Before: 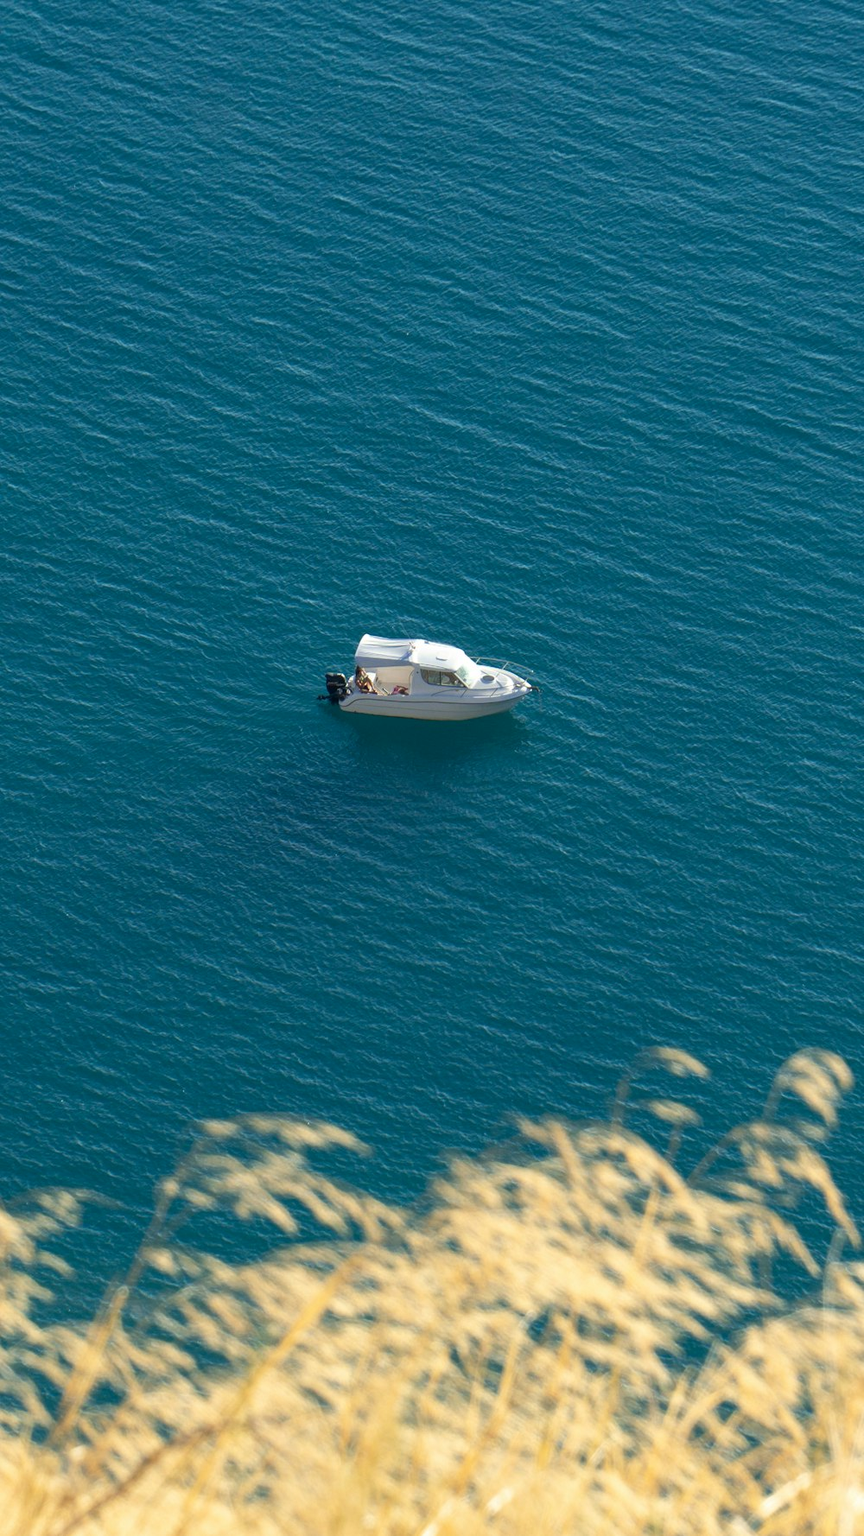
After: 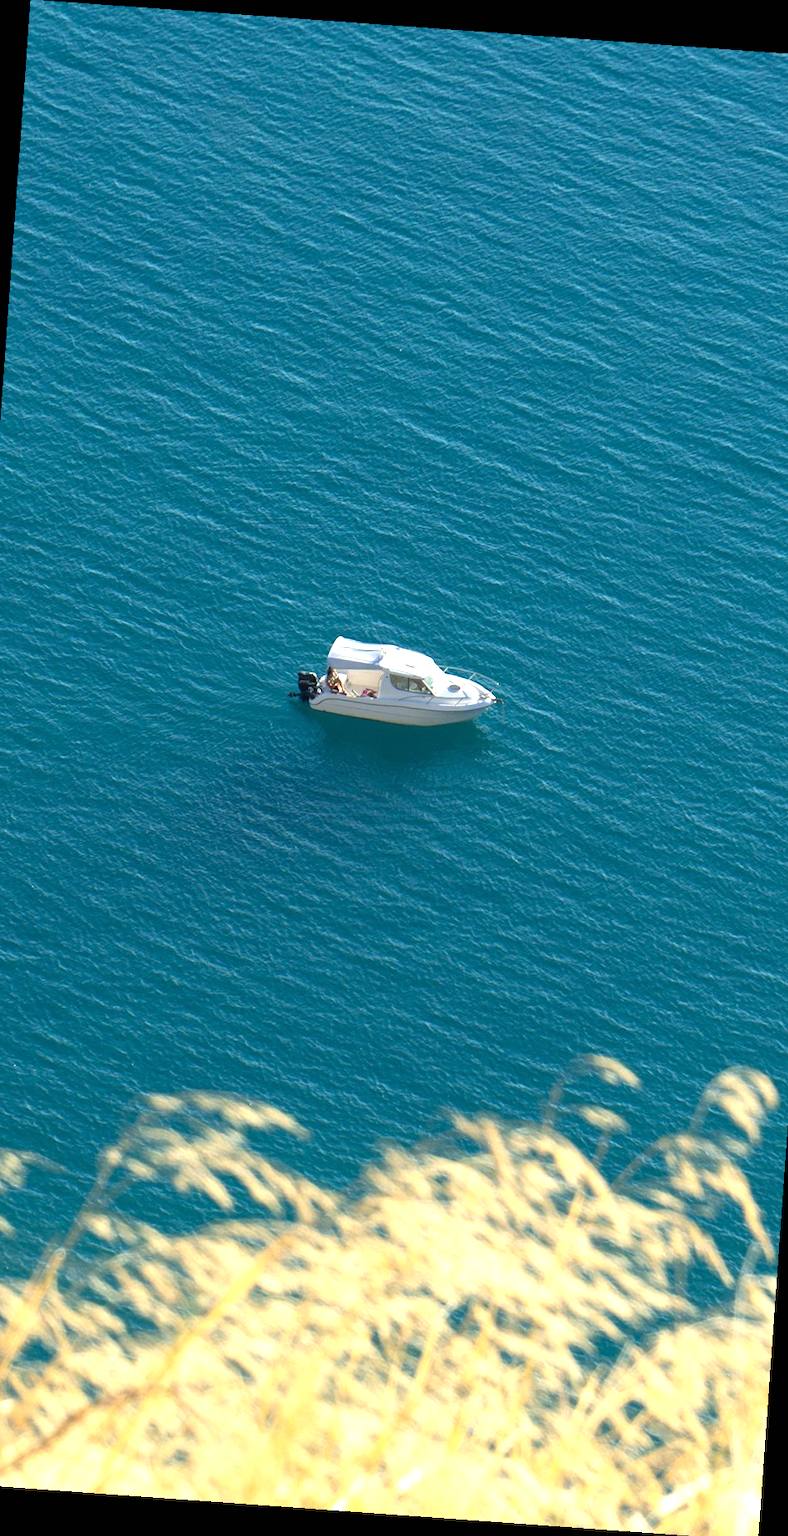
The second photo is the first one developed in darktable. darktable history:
exposure: black level correction 0, exposure 0.7 EV, compensate exposure bias true, compensate highlight preservation false
crop: left 8.026%, right 7.374%
rotate and perspective: rotation 4.1°, automatic cropping off
